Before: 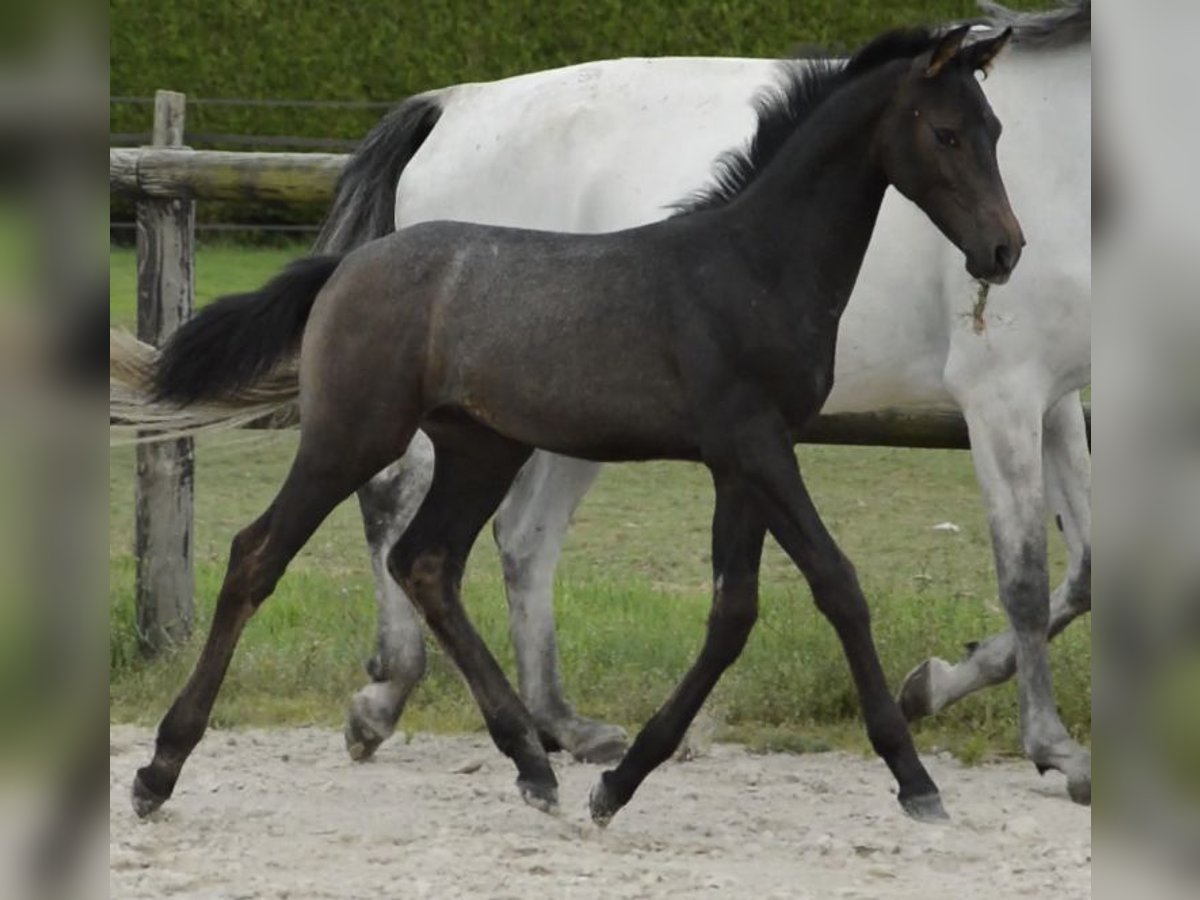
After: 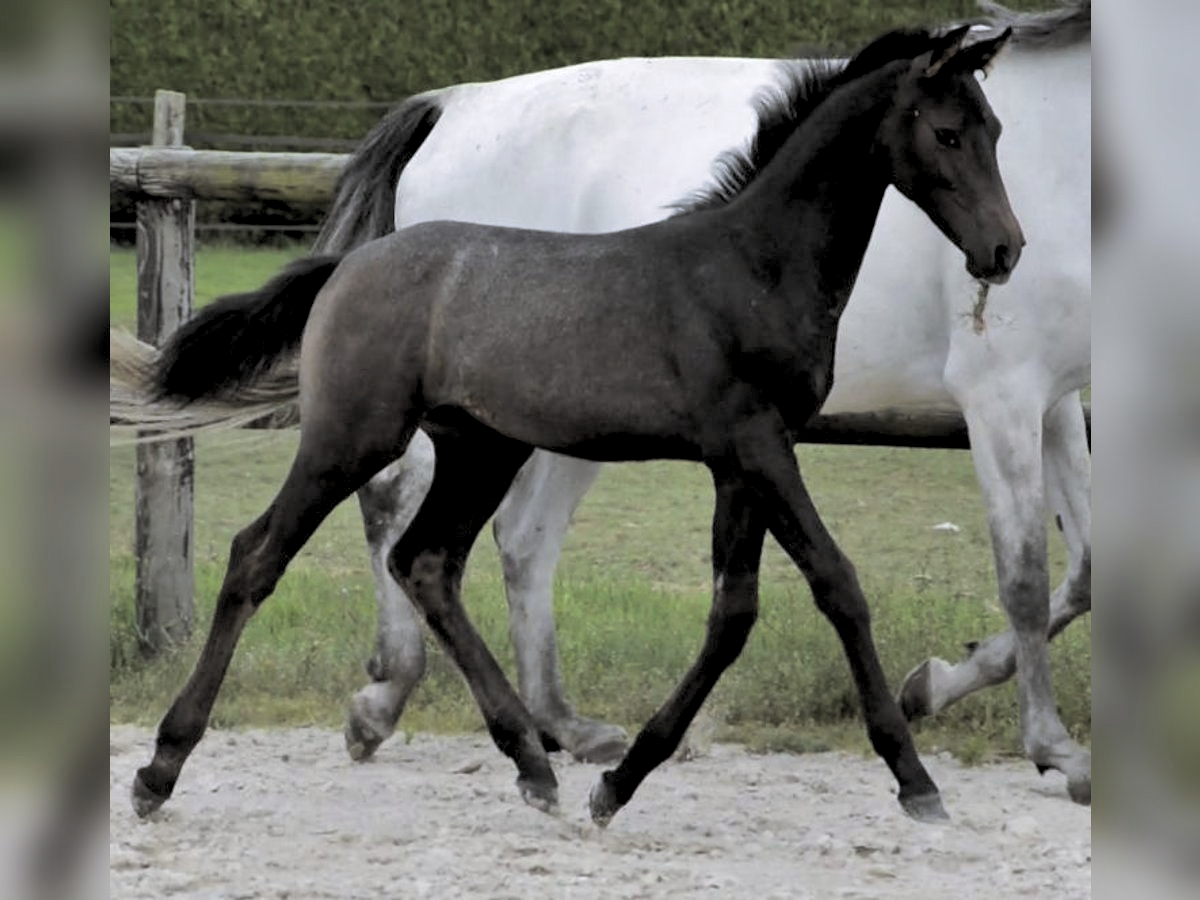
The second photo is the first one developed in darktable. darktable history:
shadows and highlights: soften with gaussian
white balance: red 0.984, blue 1.059
split-toning: shadows › hue 36°, shadows › saturation 0.05, highlights › hue 10.8°, highlights › saturation 0.15, compress 40%
rgb levels: levels [[0.013, 0.434, 0.89], [0, 0.5, 1], [0, 0.5, 1]]
